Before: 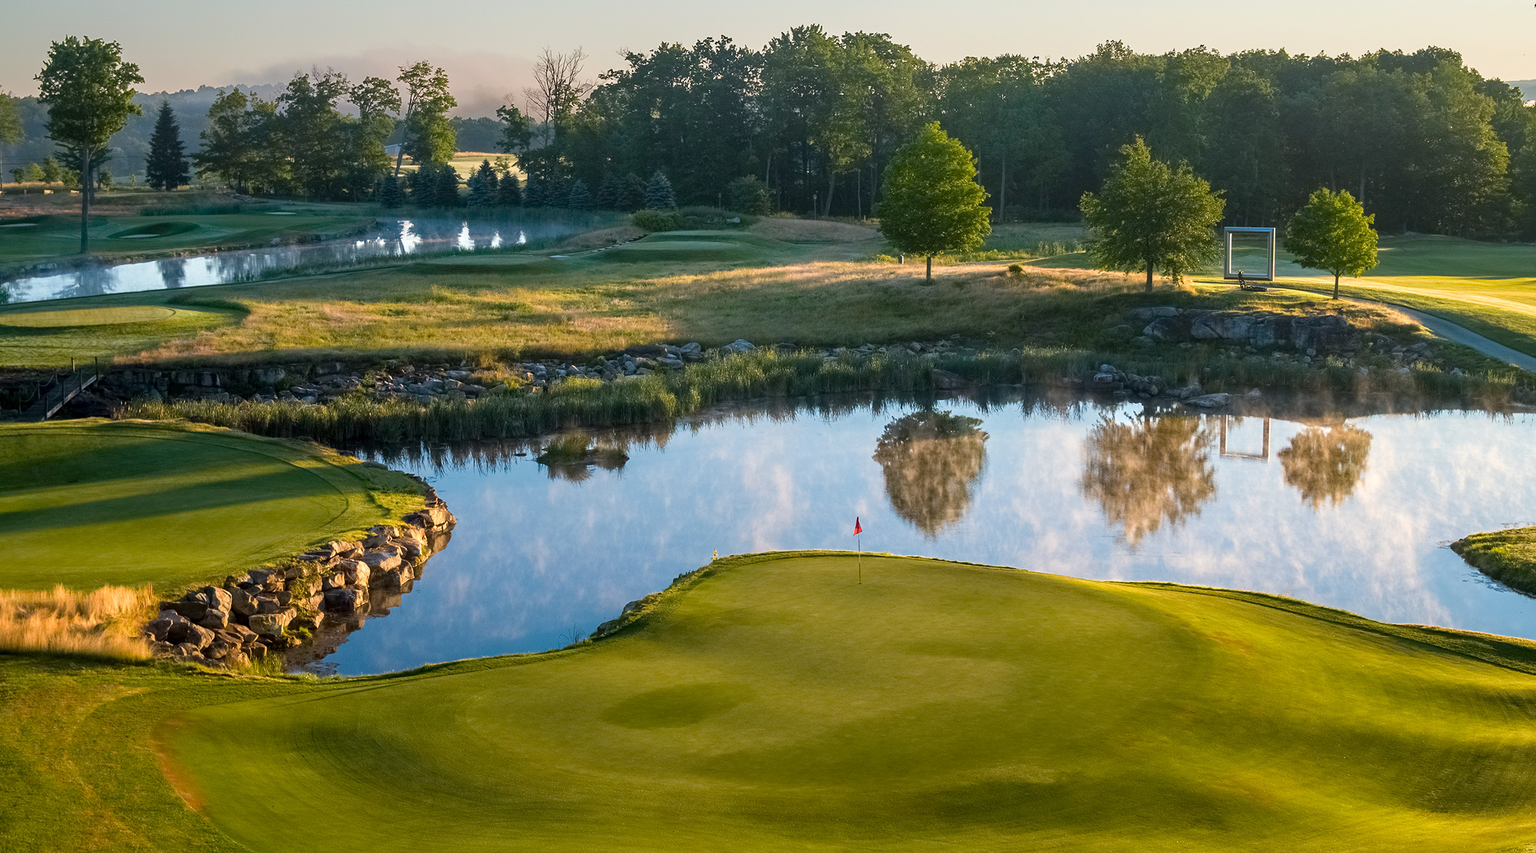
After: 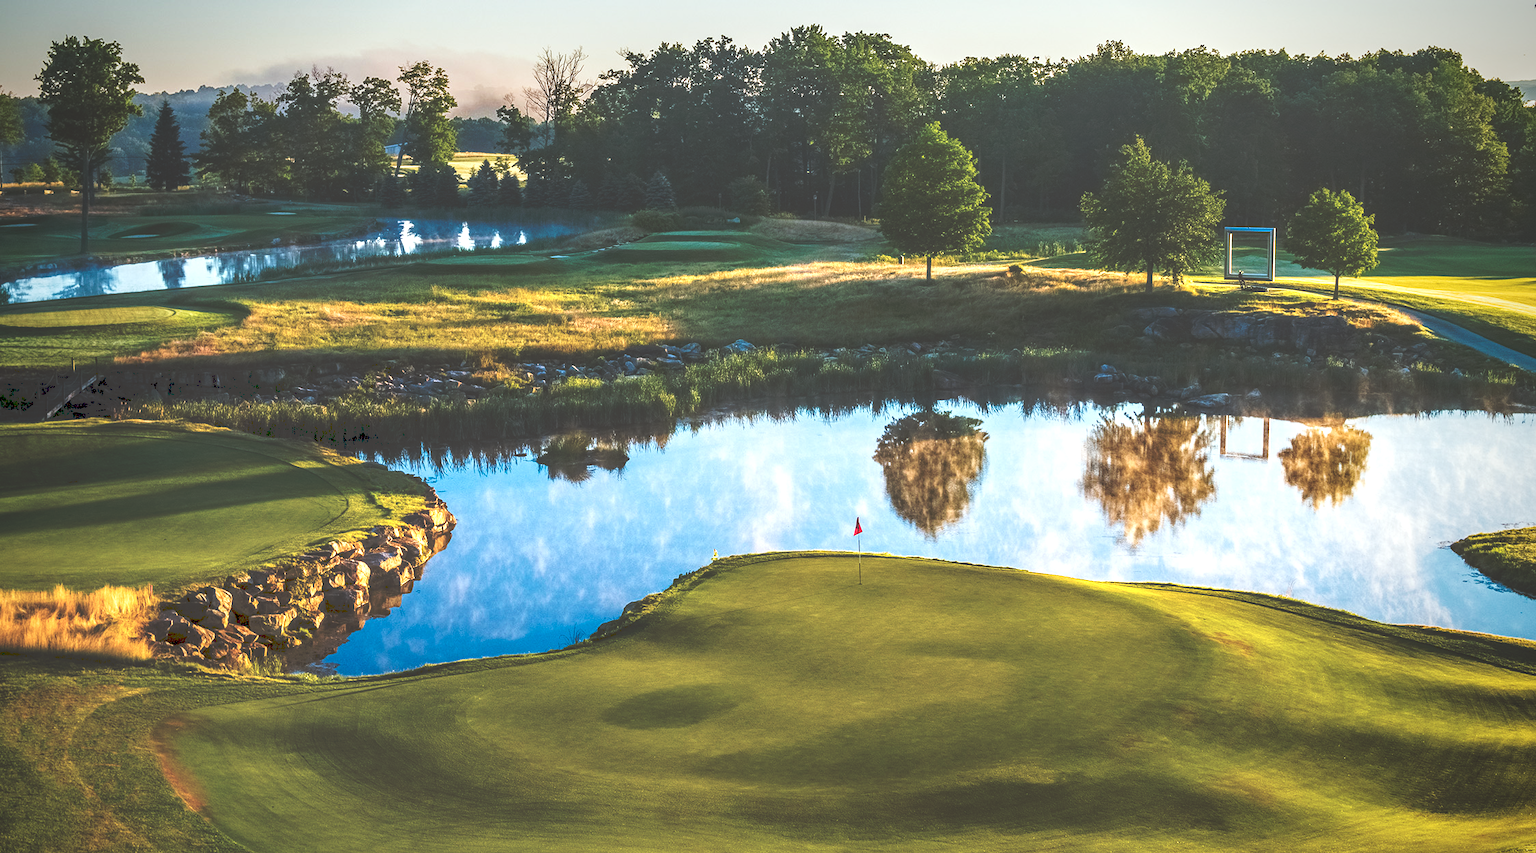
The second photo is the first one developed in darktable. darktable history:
local contrast: highlights 60%, shadows 59%, detail 160%
tone curve: curves: ch0 [(0, 0) (0.003, 0.319) (0.011, 0.319) (0.025, 0.323) (0.044, 0.323) (0.069, 0.327) (0.1, 0.33) (0.136, 0.338) (0.177, 0.348) (0.224, 0.361) (0.277, 0.374) (0.335, 0.398) (0.399, 0.444) (0.468, 0.516) (0.543, 0.595) (0.623, 0.694) (0.709, 0.793) (0.801, 0.883) (0.898, 0.942) (1, 1)], preserve colors none
color correction: highlights a* -2.83, highlights b* -2.81, shadows a* 2.55, shadows b* 2.94
color balance rgb: shadows fall-off 102.267%, perceptual saturation grading › global saturation 34.925%, perceptual saturation grading › highlights -29.875%, perceptual saturation grading › shadows 34.916%, mask middle-gray fulcrum 22.96%, global vibrance 20%
vignetting: fall-off start 71.48%, brightness -0.564, saturation 0.002
